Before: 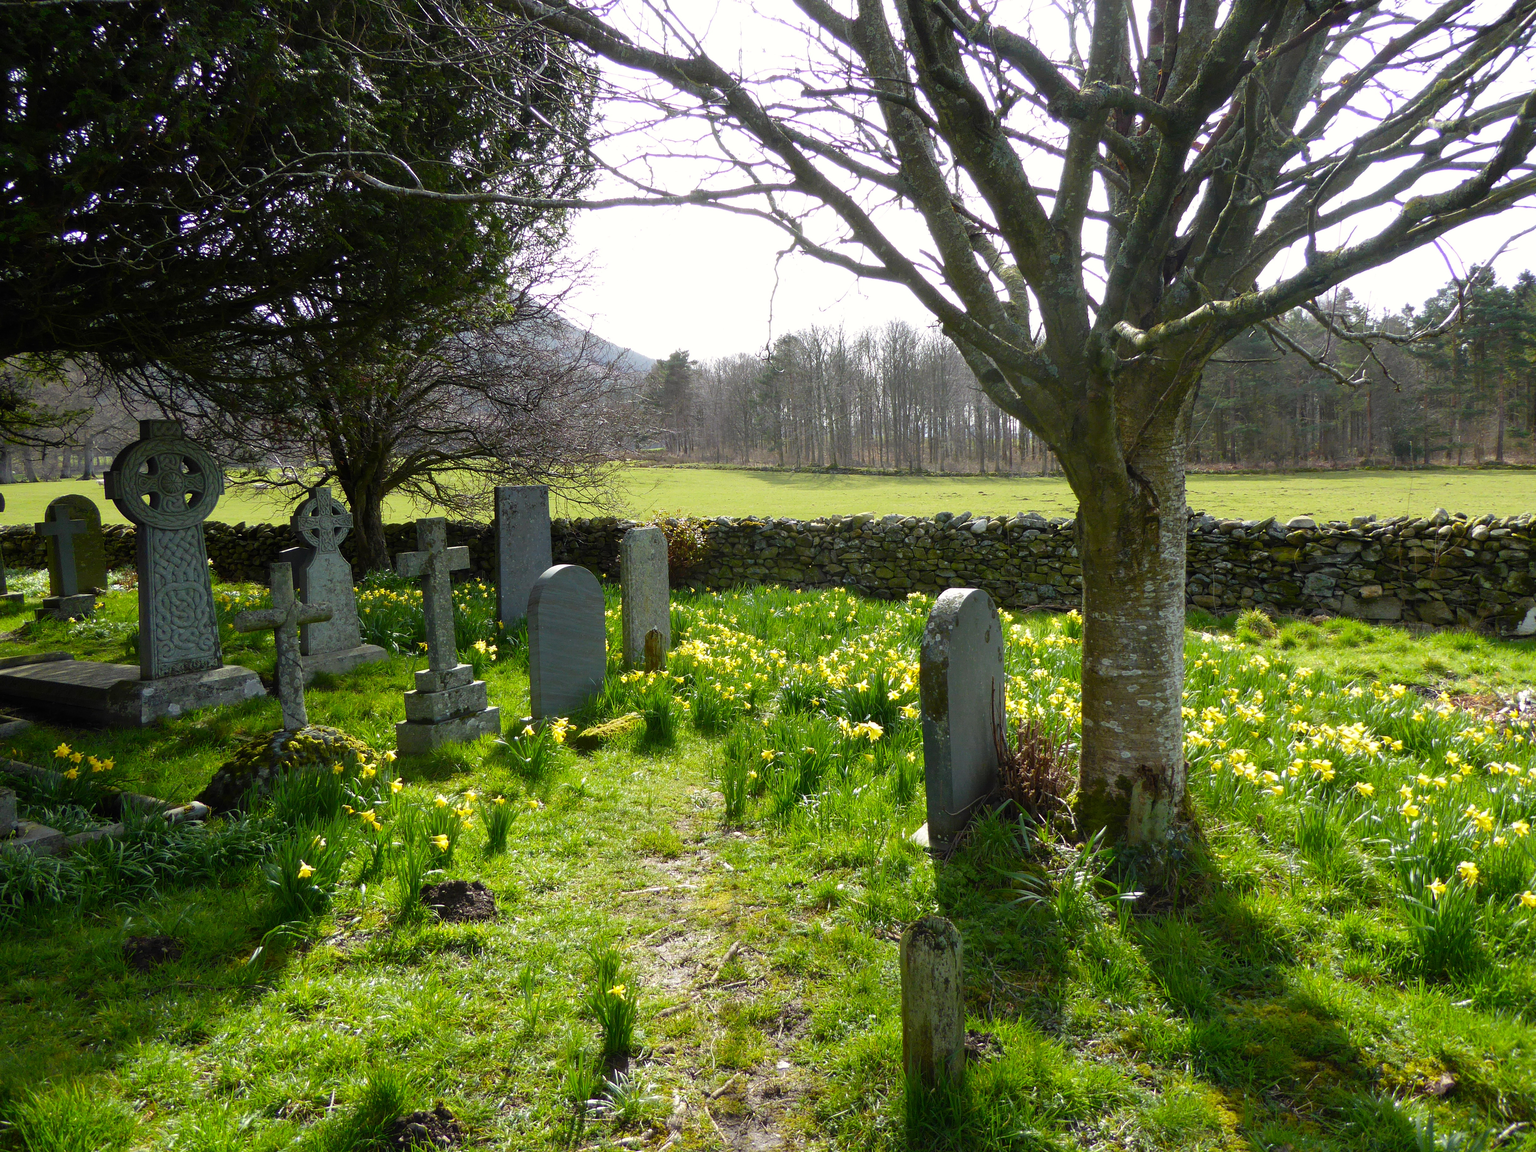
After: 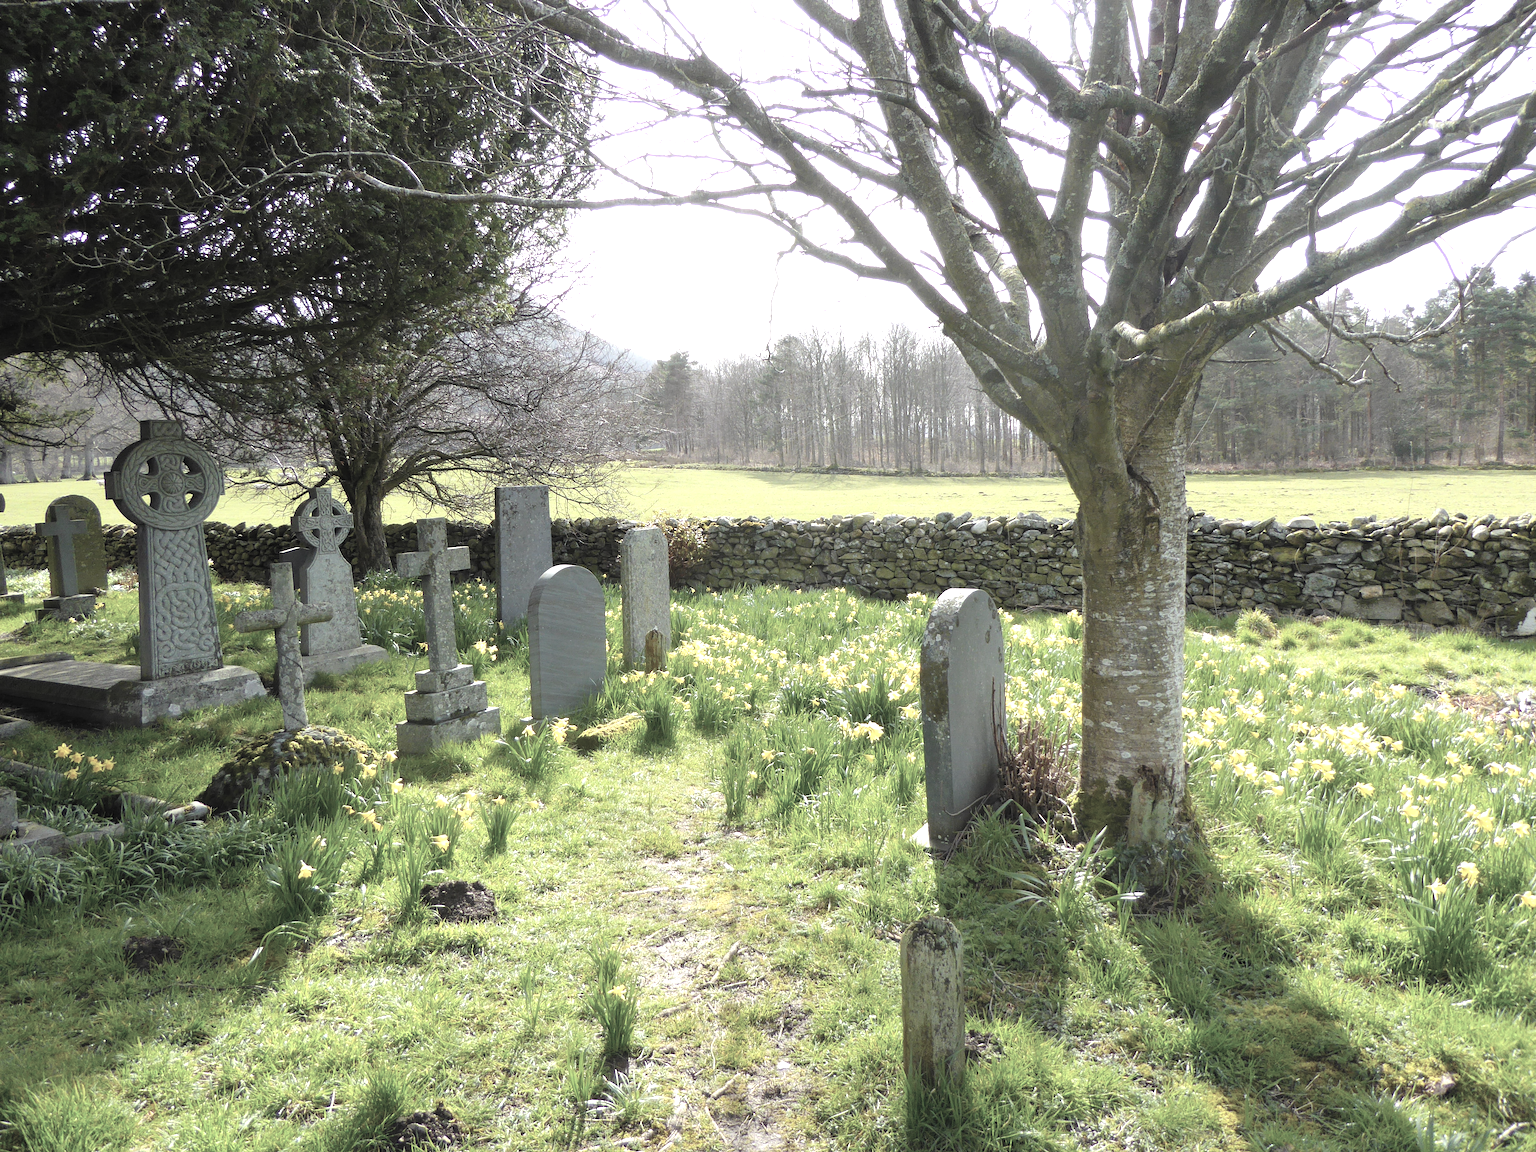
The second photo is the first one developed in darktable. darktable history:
exposure: exposure 0.717 EV, compensate highlight preservation false
contrast brightness saturation: brightness 0.186, saturation -0.509
